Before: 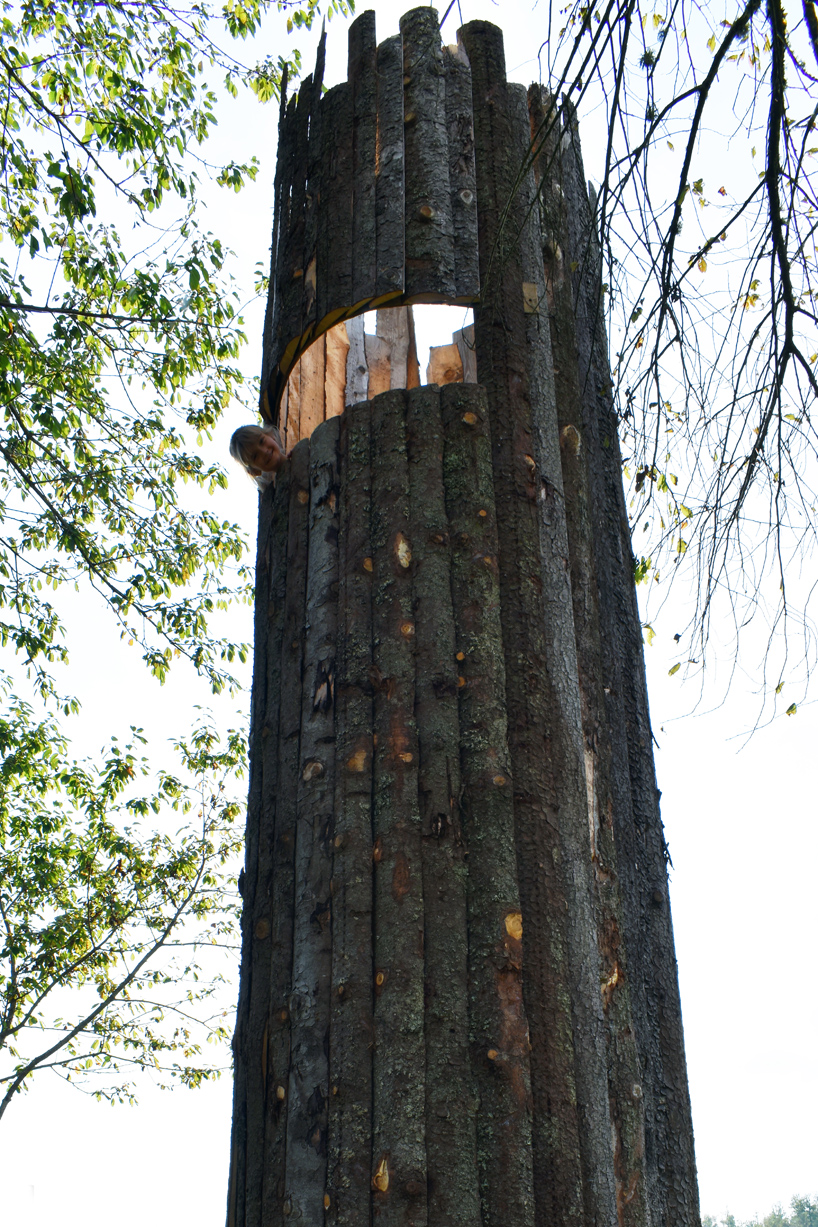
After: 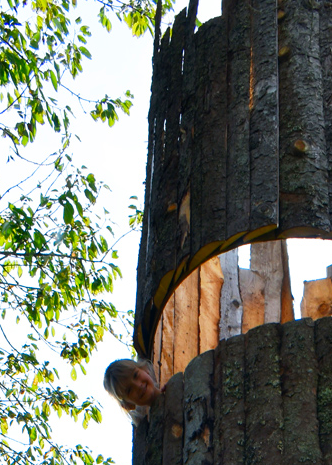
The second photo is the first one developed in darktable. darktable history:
white balance: emerald 1
crop: left 15.452%, top 5.459%, right 43.956%, bottom 56.62%
color correction: saturation 1.34
